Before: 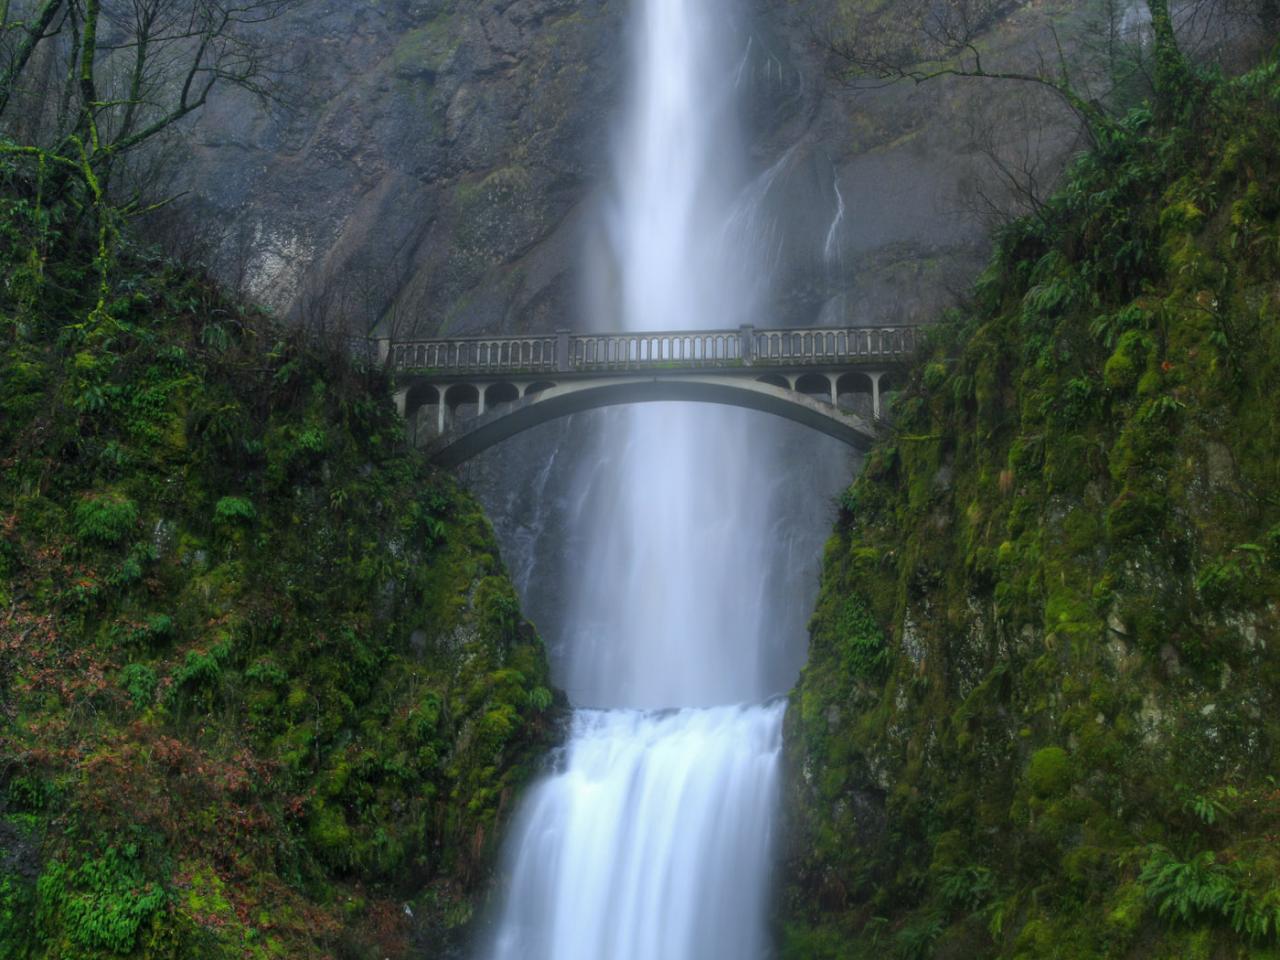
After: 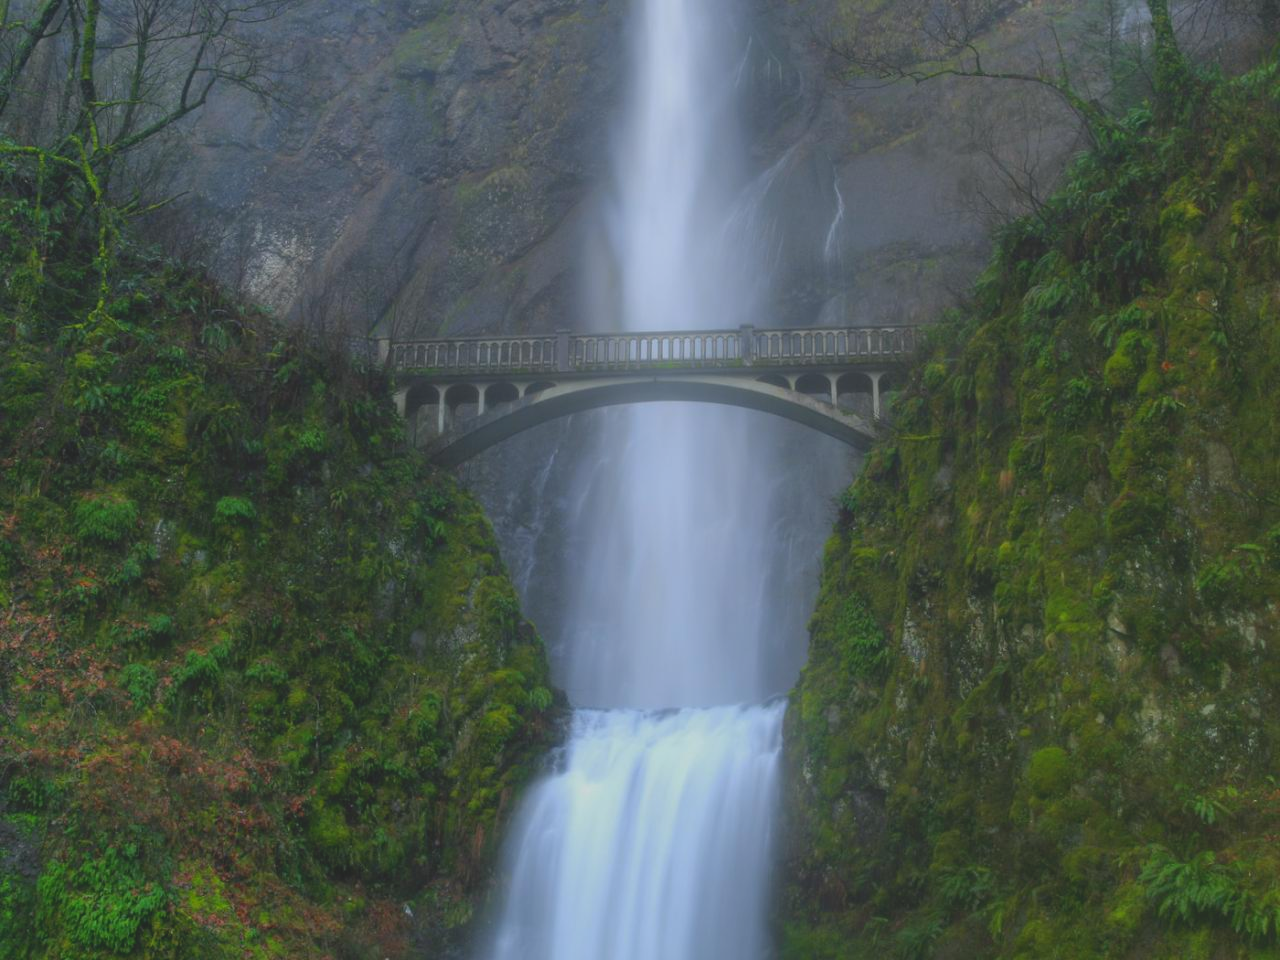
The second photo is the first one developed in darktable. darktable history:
contrast brightness saturation: contrast -0.277
